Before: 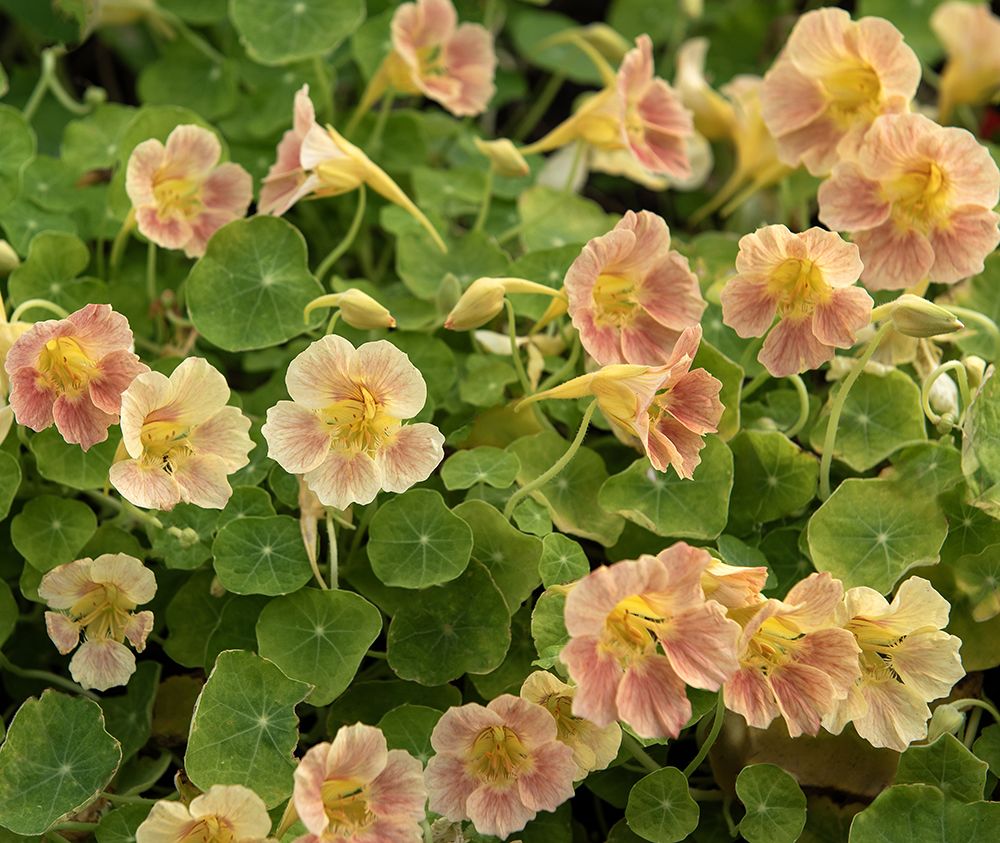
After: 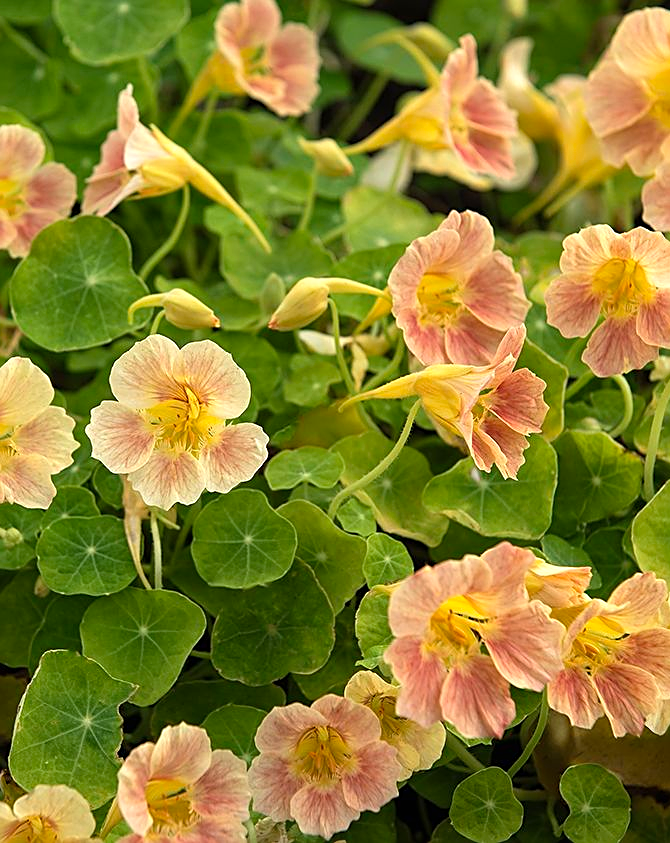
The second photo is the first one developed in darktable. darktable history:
sharpen: on, module defaults
crop and rotate: left 17.675%, right 15.277%
exposure: black level correction 0, exposure 0.199 EV, compensate highlight preservation false
levels: white 90.67%
